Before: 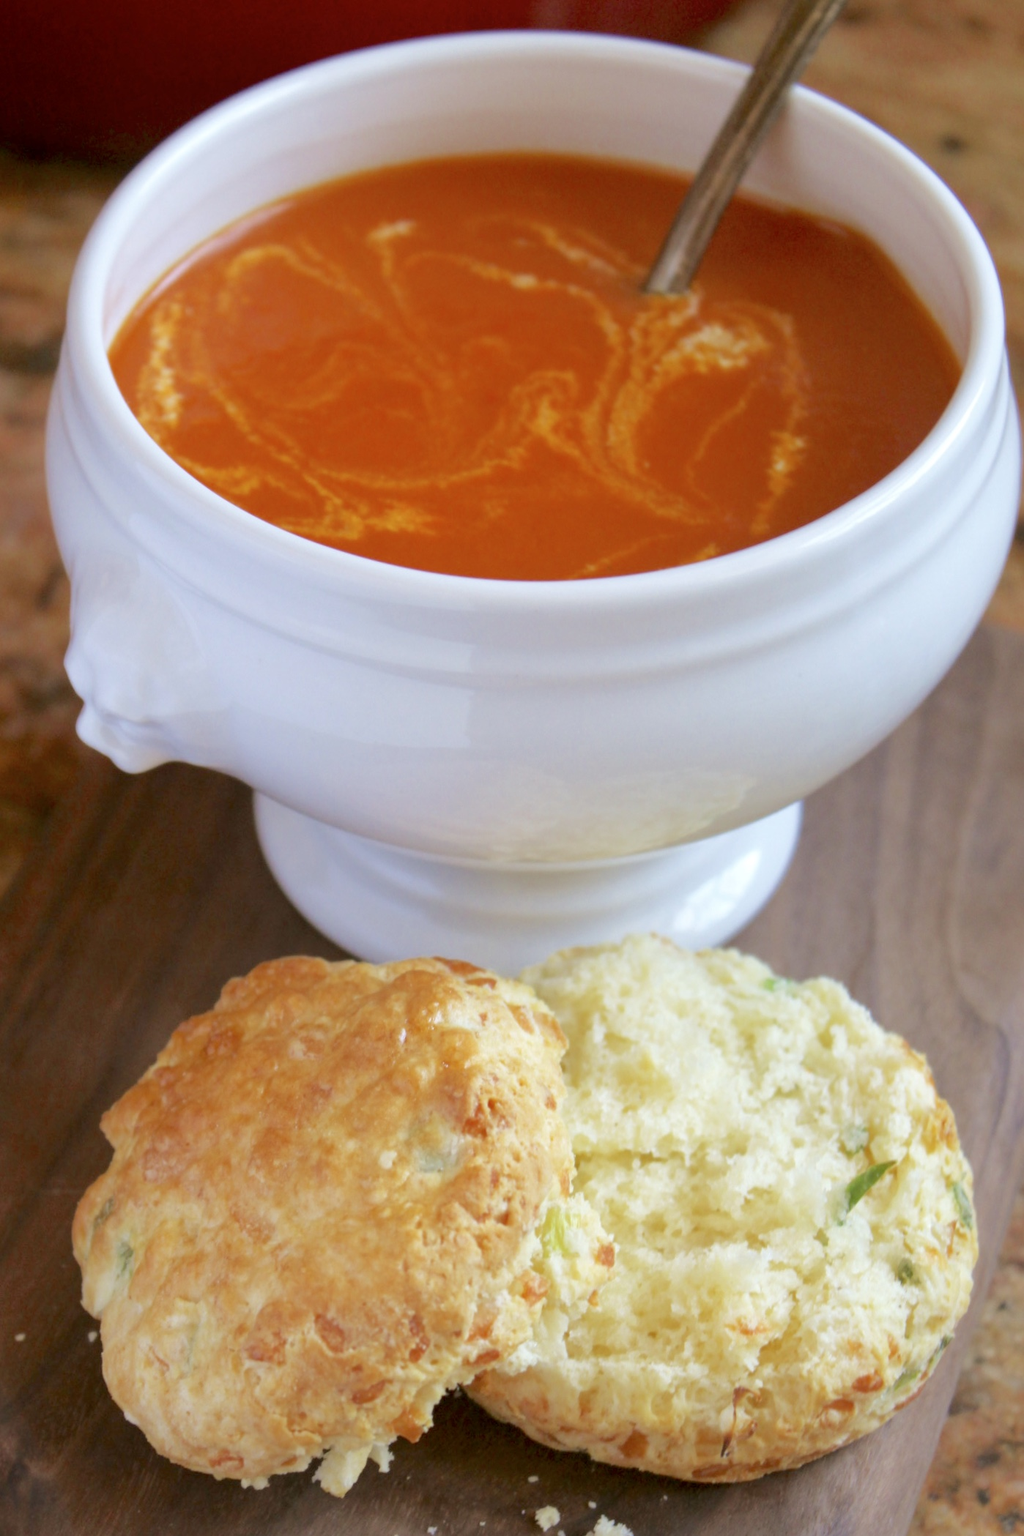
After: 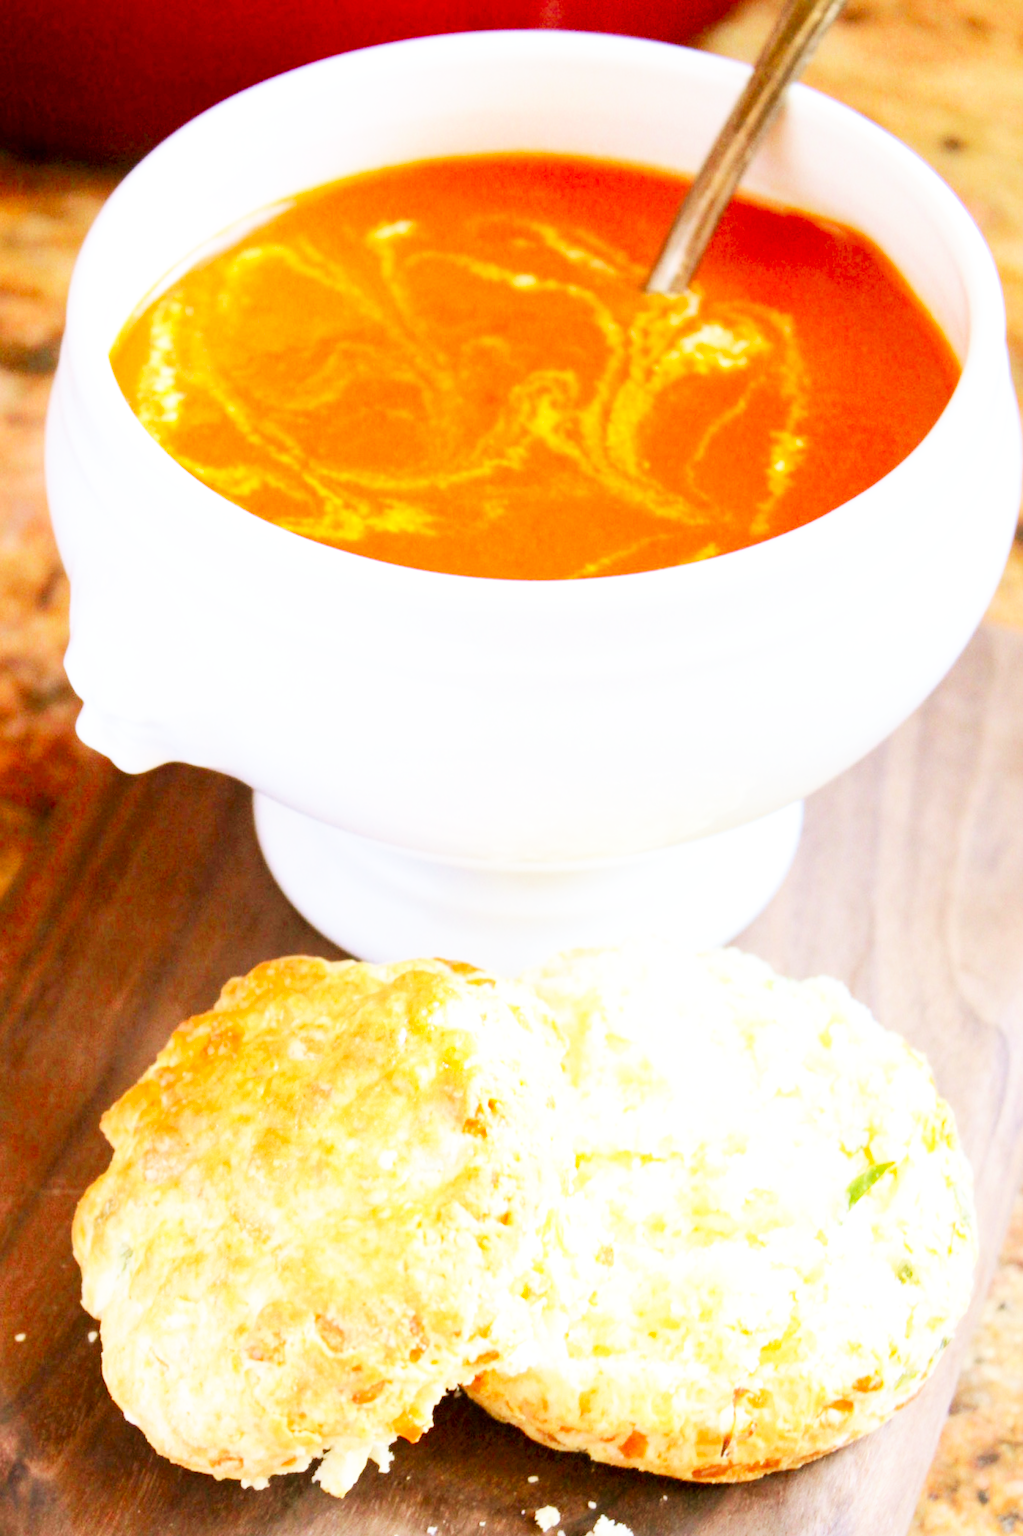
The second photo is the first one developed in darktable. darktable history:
exposure: exposure 0.605 EV, compensate highlight preservation false
base curve: curves: ch0 [(0, 0) (0.007, 0.004) (0.027, 0.03) (0.046, 0.07) (0.207, 0.54) (0.442, 0.872) (0.673, 0.972) (1, 1)], preserve colors none
